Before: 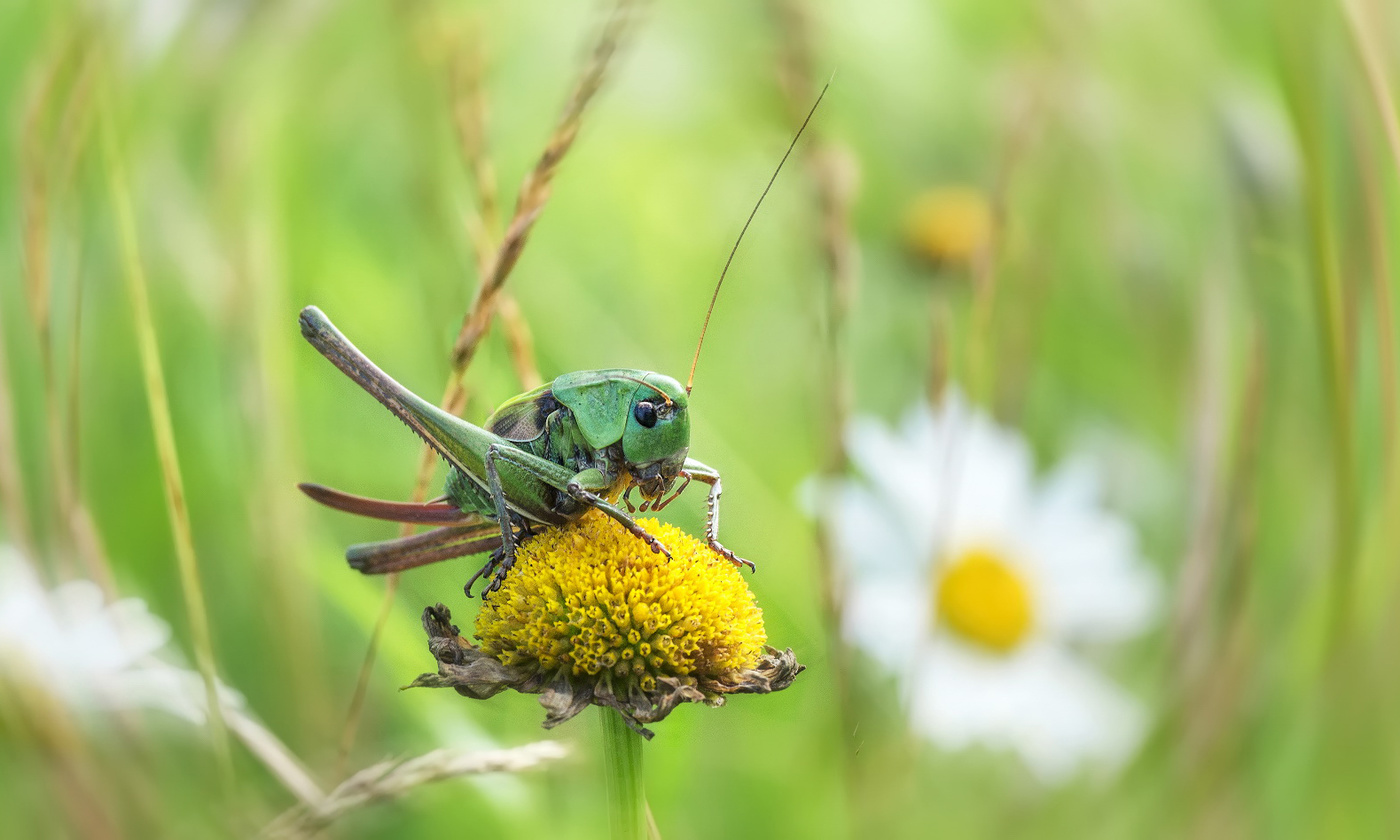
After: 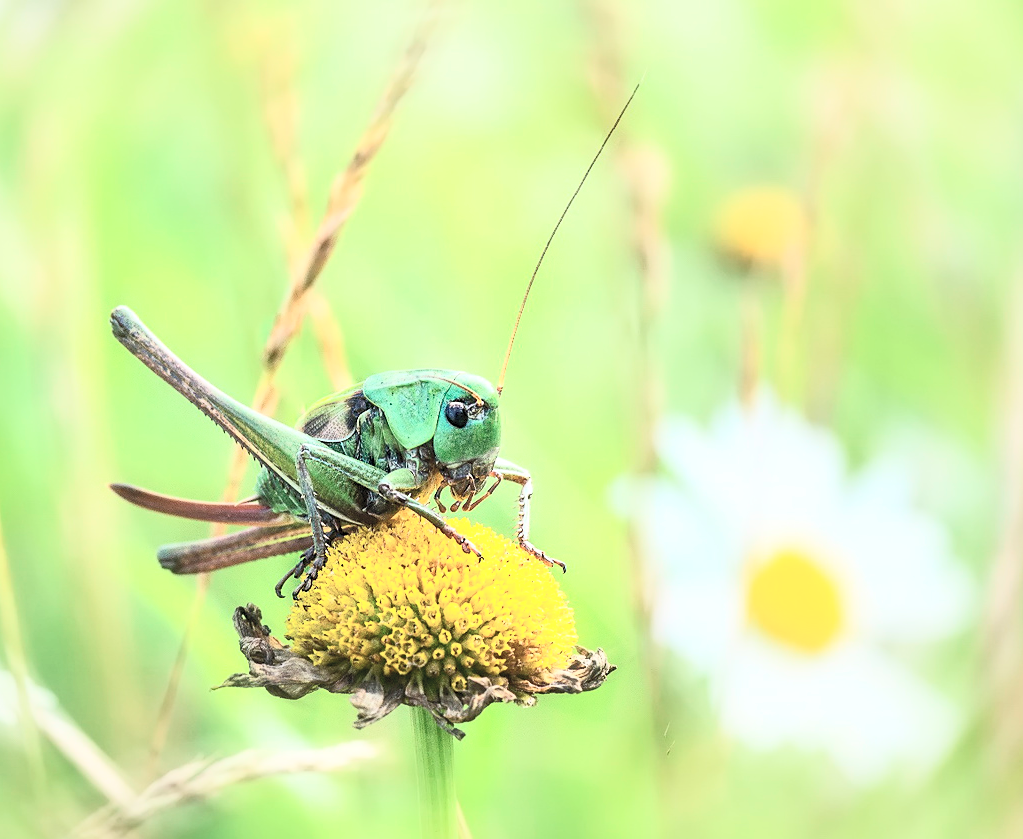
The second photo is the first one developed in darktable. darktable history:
sharpen: radius 1.606, amount 0.369, threshold 1.449
contrast brightness saturation: contrast 0.433, brightness 0.549, saturation -0.184
crop: left 13.569%, right 13.298%
